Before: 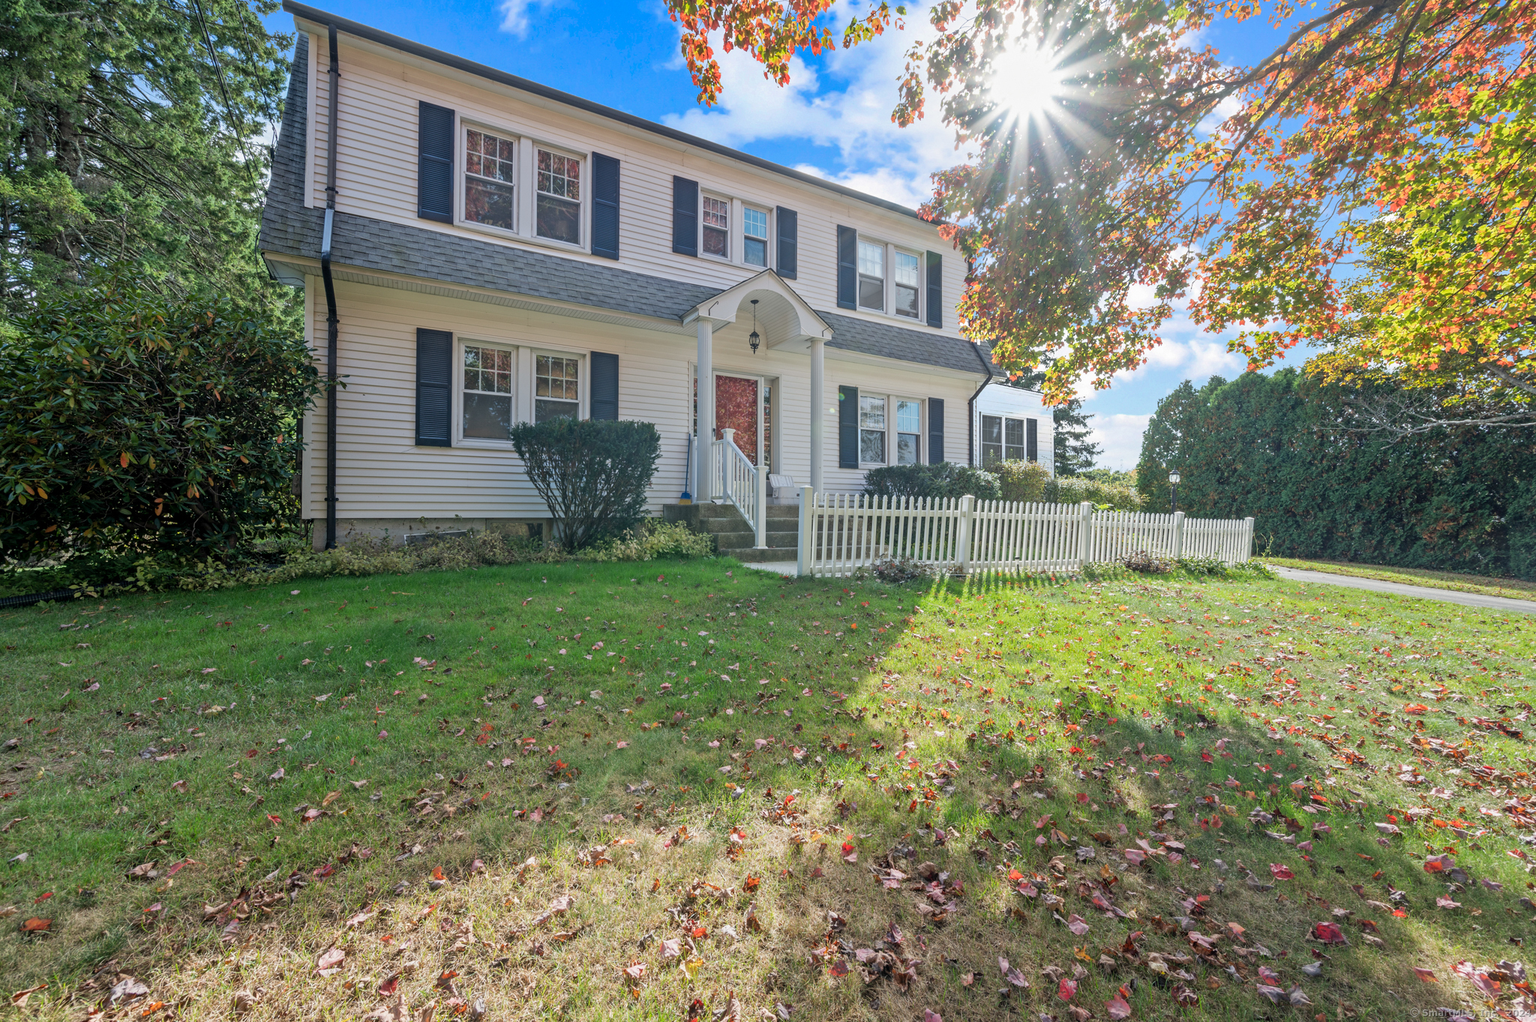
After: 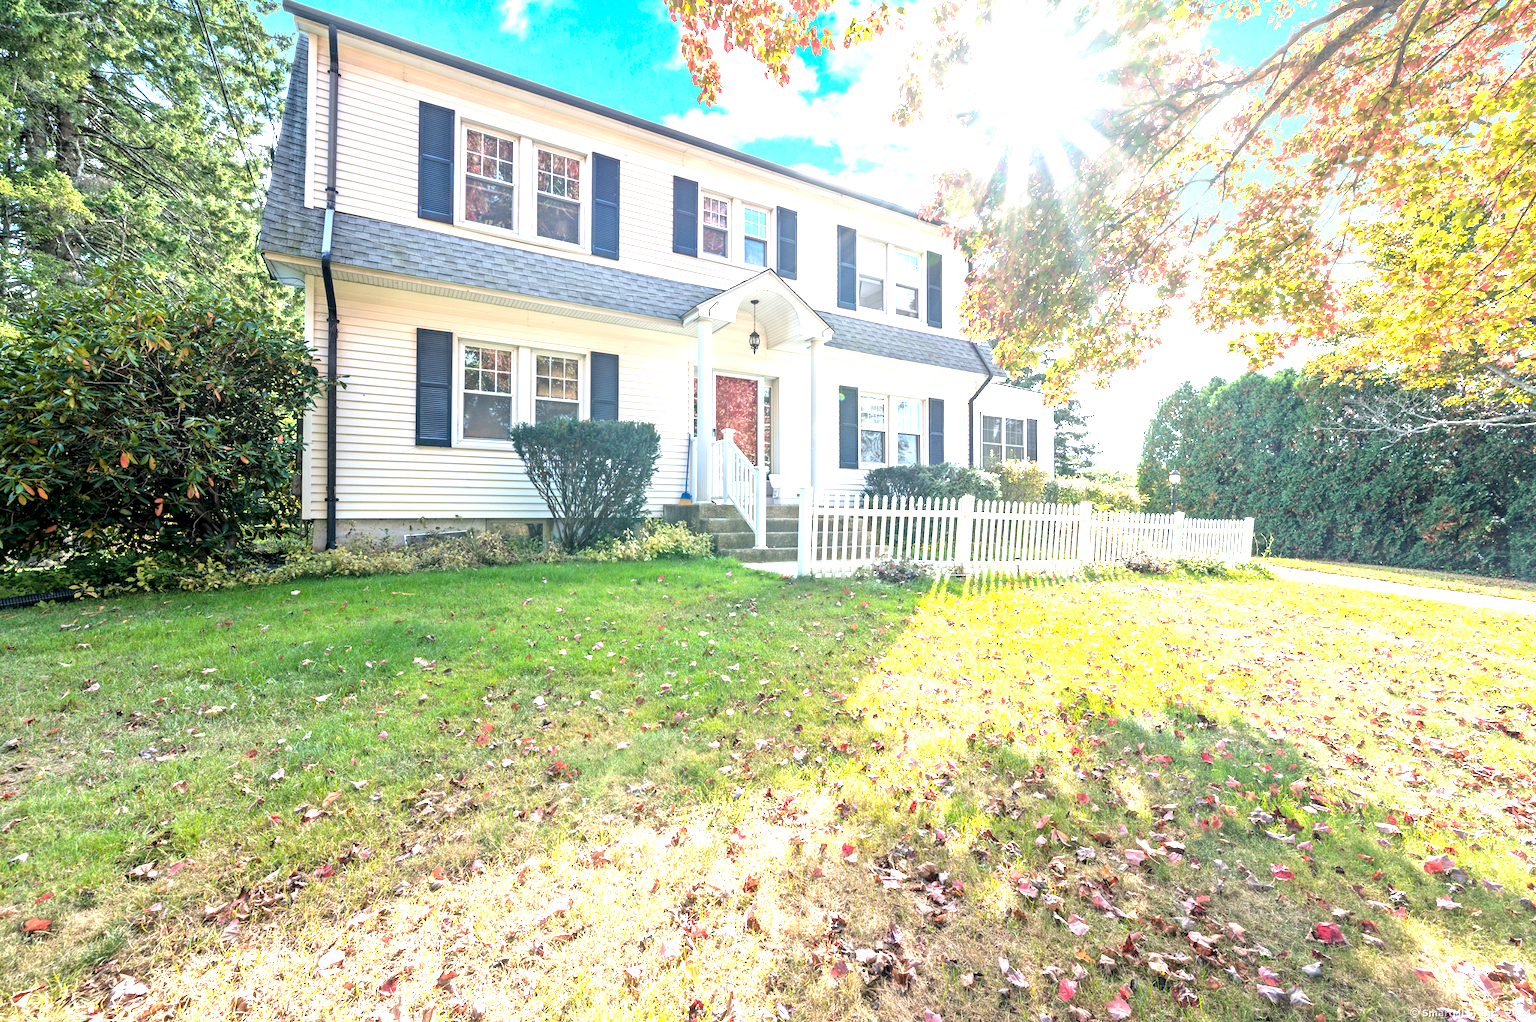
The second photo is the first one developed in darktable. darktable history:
color zones: curves: ch1 [(0, 0.469) (0.072, 0.457) (0.243, 0.494) (0.429, 0.5) (0.571, 0.5) (0.714, 0.5) (0.857, 0.5) (1, 0.469)]; ch2 [(0, 0.499) (0.143, 0.467) (0.242, 0.436) (0.429, 0.493) (0.571, 0.5) (0.714, 0.5) (0.857, 0.5) (1, 0.499)]
exposure: black level correction 0.001, exposure 1.72 EV, compensate highlight preservation false
tone equalizer: on, module defaults
